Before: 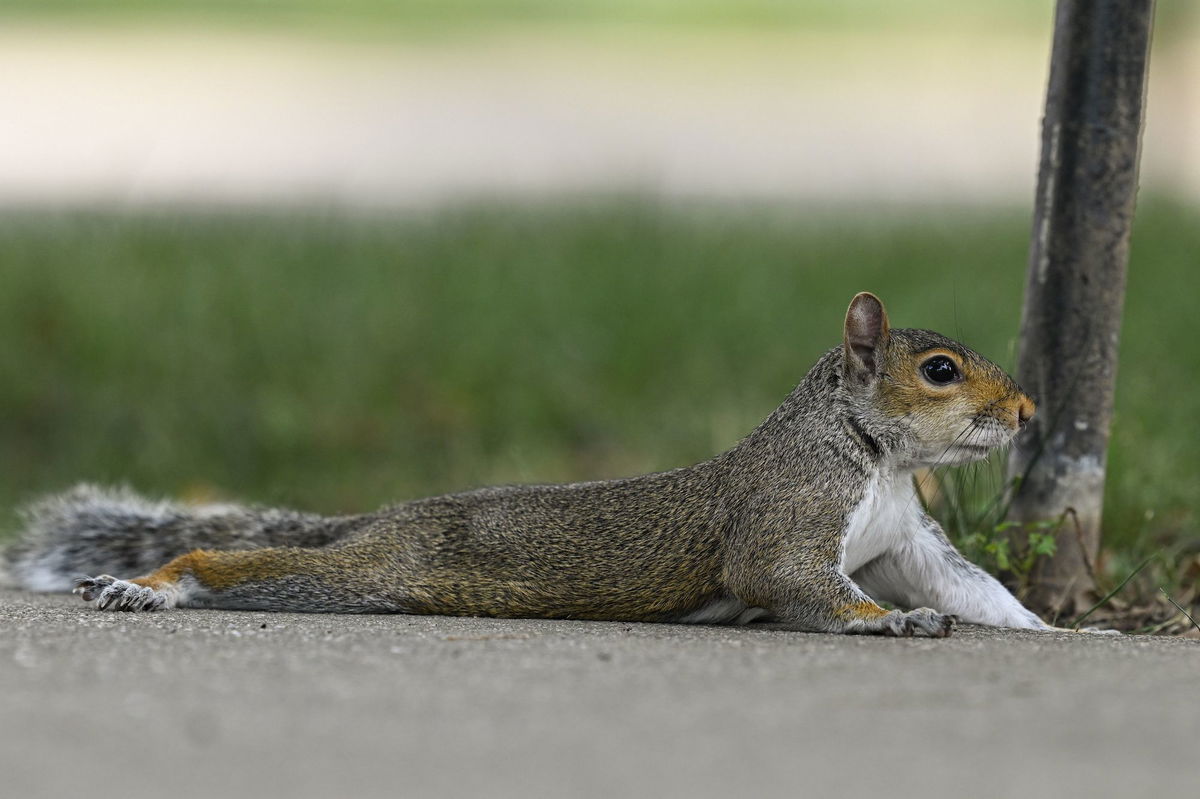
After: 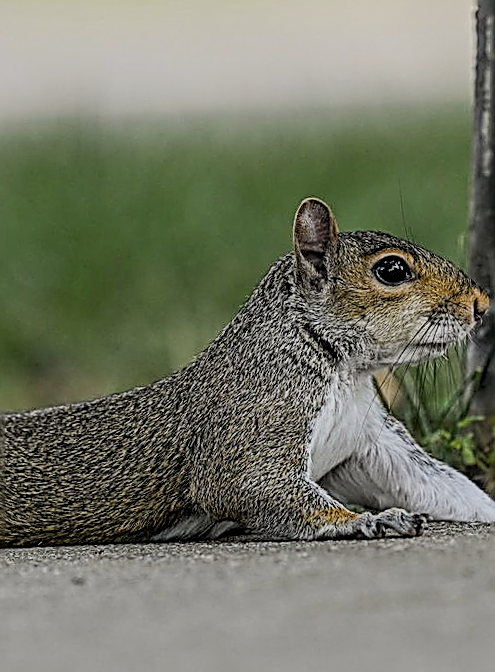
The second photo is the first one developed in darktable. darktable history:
sharpen: amount 1.861
crop: left 45.721%, top 13.393%, right 14.118%, bottom 10.01%
exposure: compensate highlight preservation false
filmic rgb: black relative exposure -16 EV, white relative exposure 6.12 EV, hardness 5.22
local contrast: on, module defaults
rotate and perspective: rotation -4.25°, automatic cropping off
